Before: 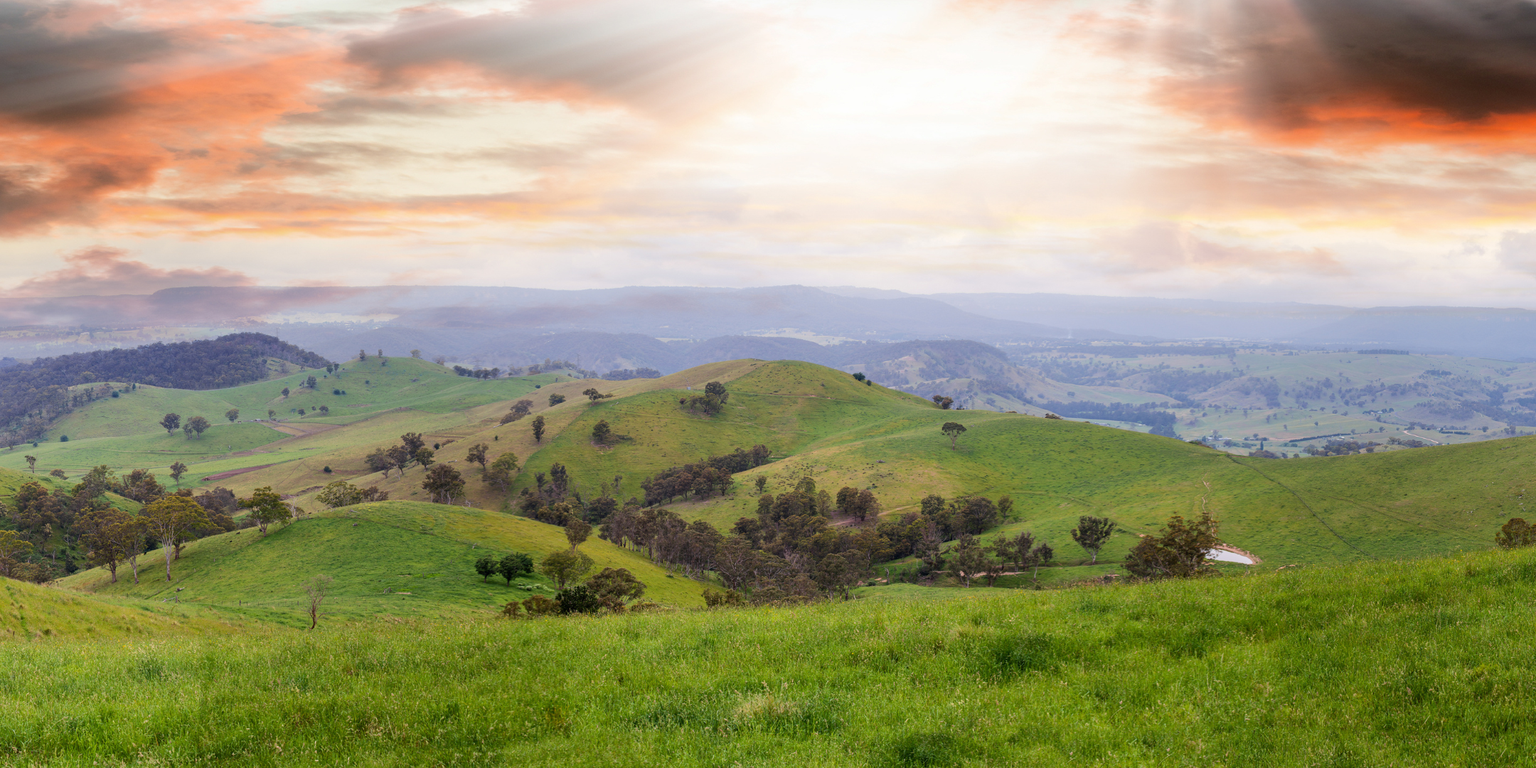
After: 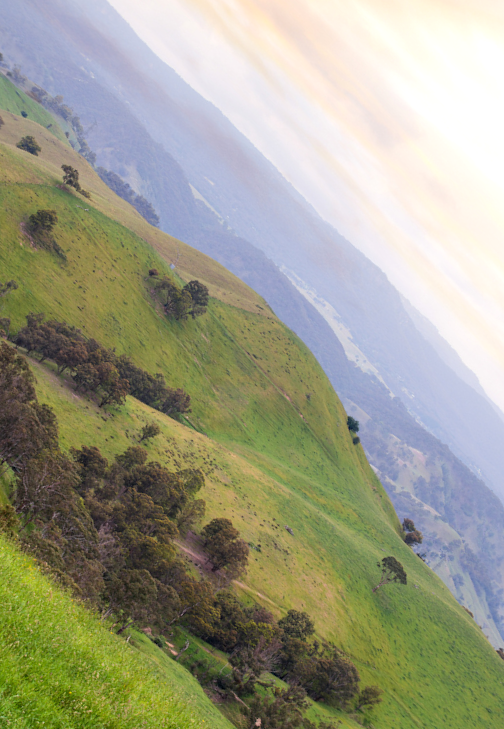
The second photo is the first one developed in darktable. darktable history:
exposure: exposure 0.203 EV, compensate highlight preservation false
crop and rotate: angle -45.15°, top 16.612%, right 0.945%, bottom 11.76%
